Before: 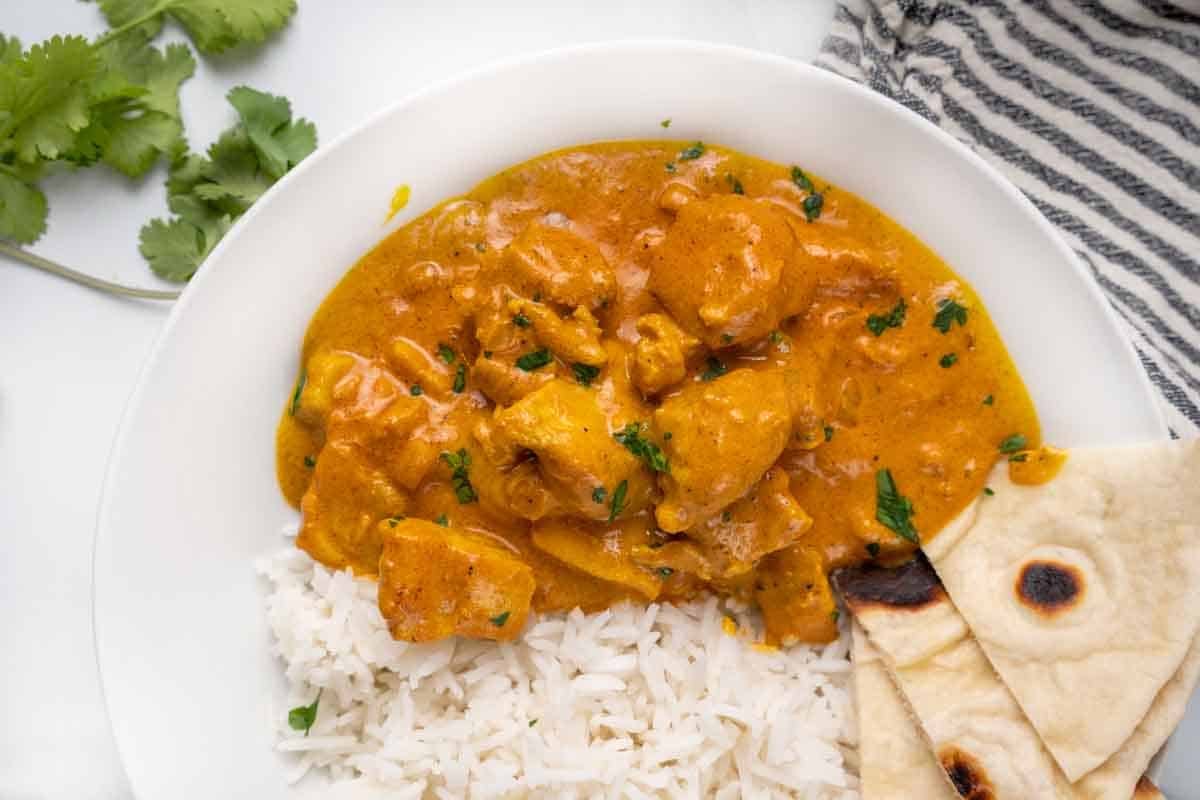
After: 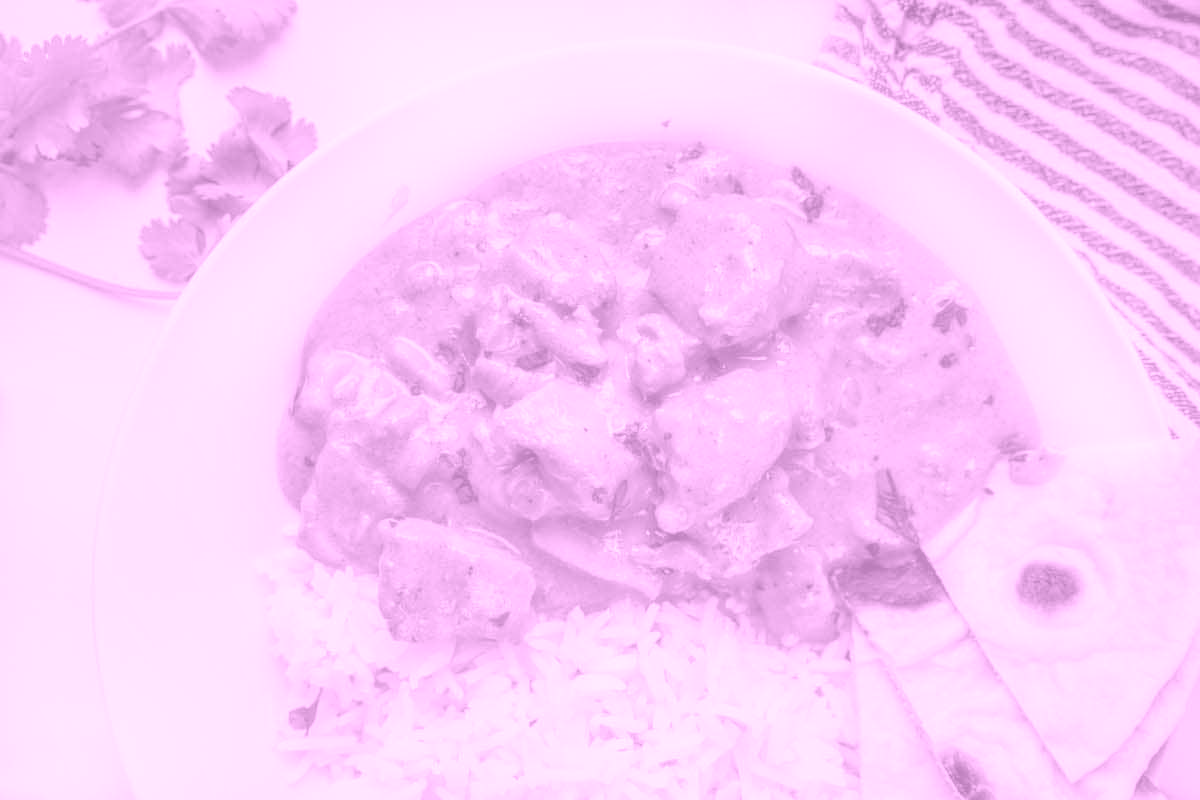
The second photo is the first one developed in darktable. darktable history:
local contrast: highlights 19%, detail 186%
colorize: hue 331.2°, saturation 75%, source mix 30.28%, lightness 70.52%, version 1
